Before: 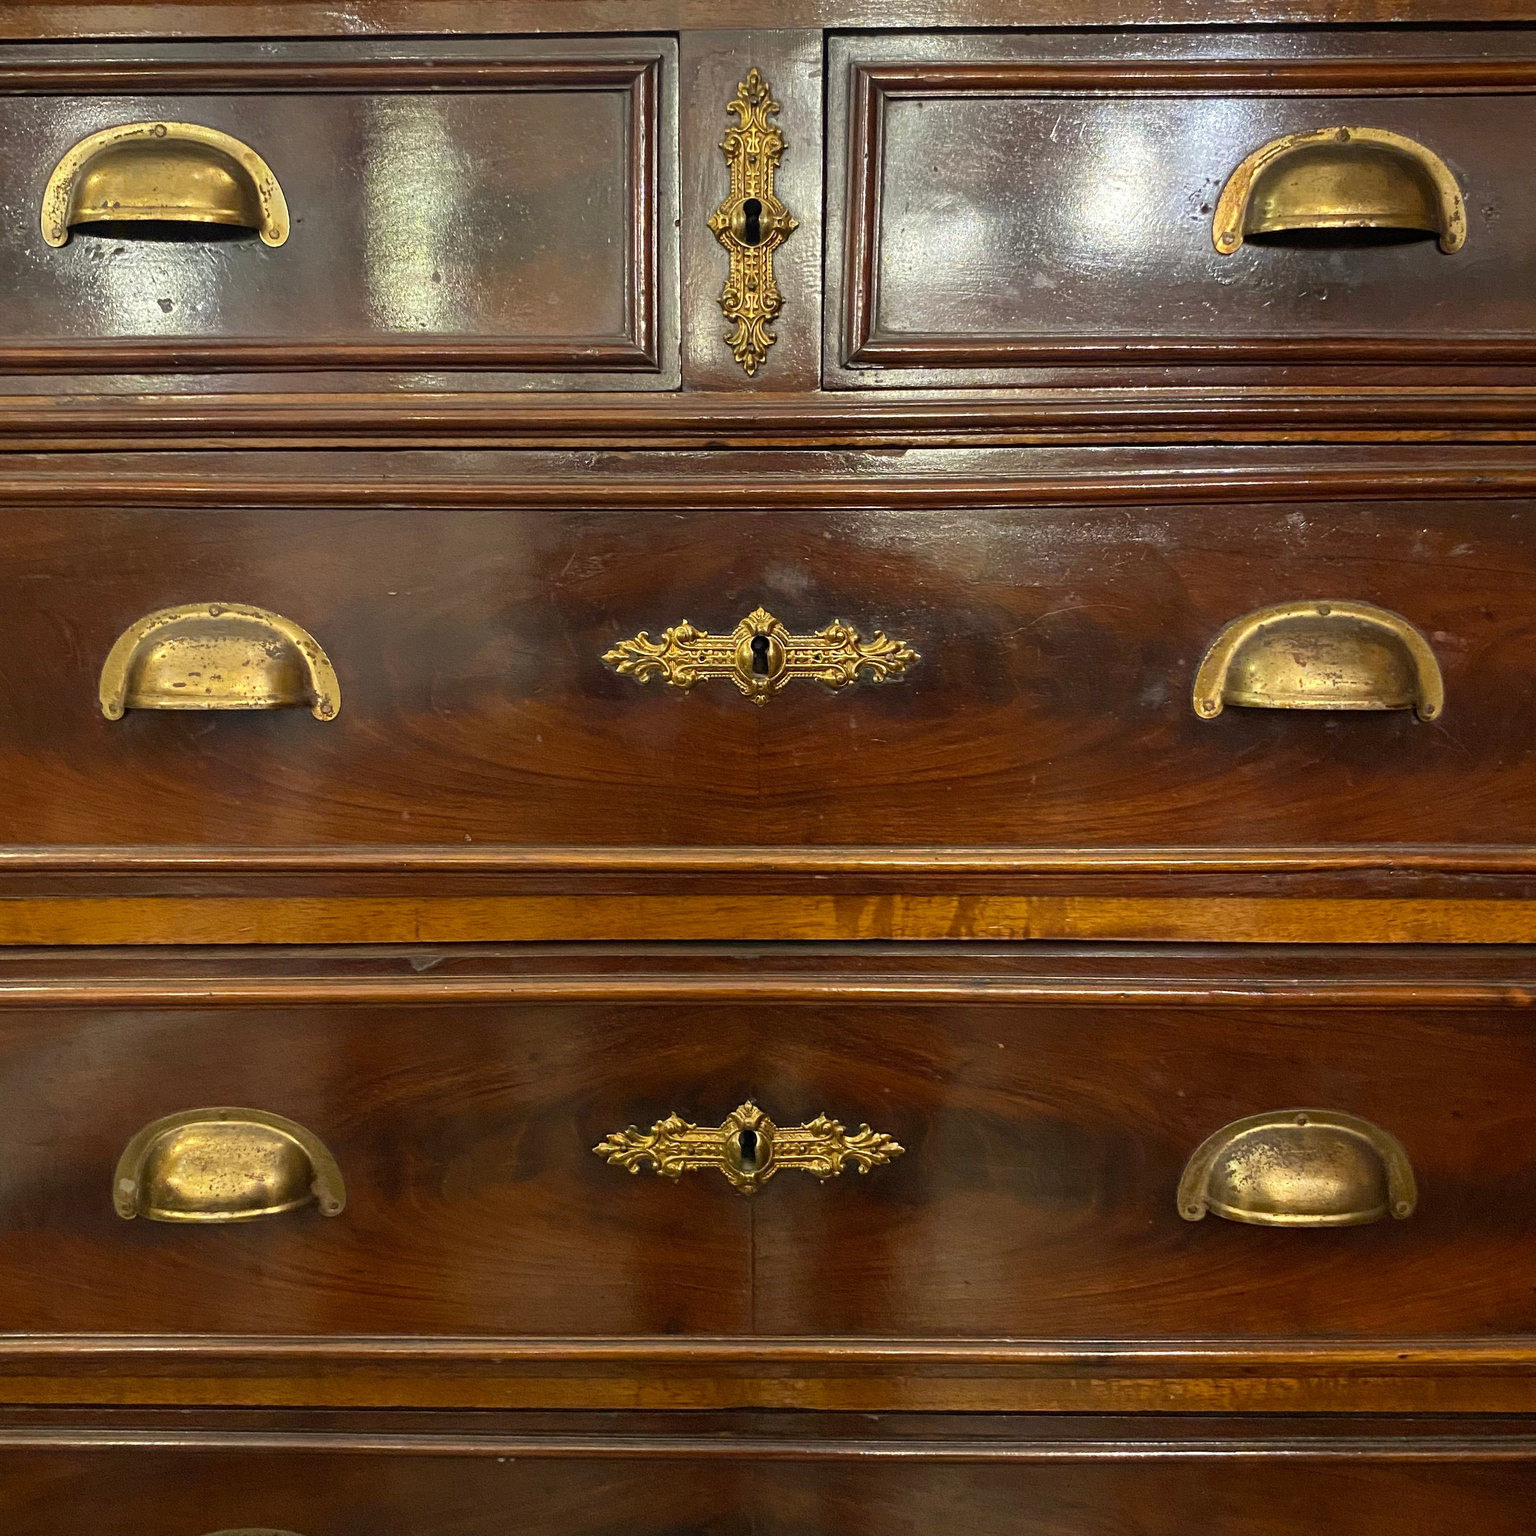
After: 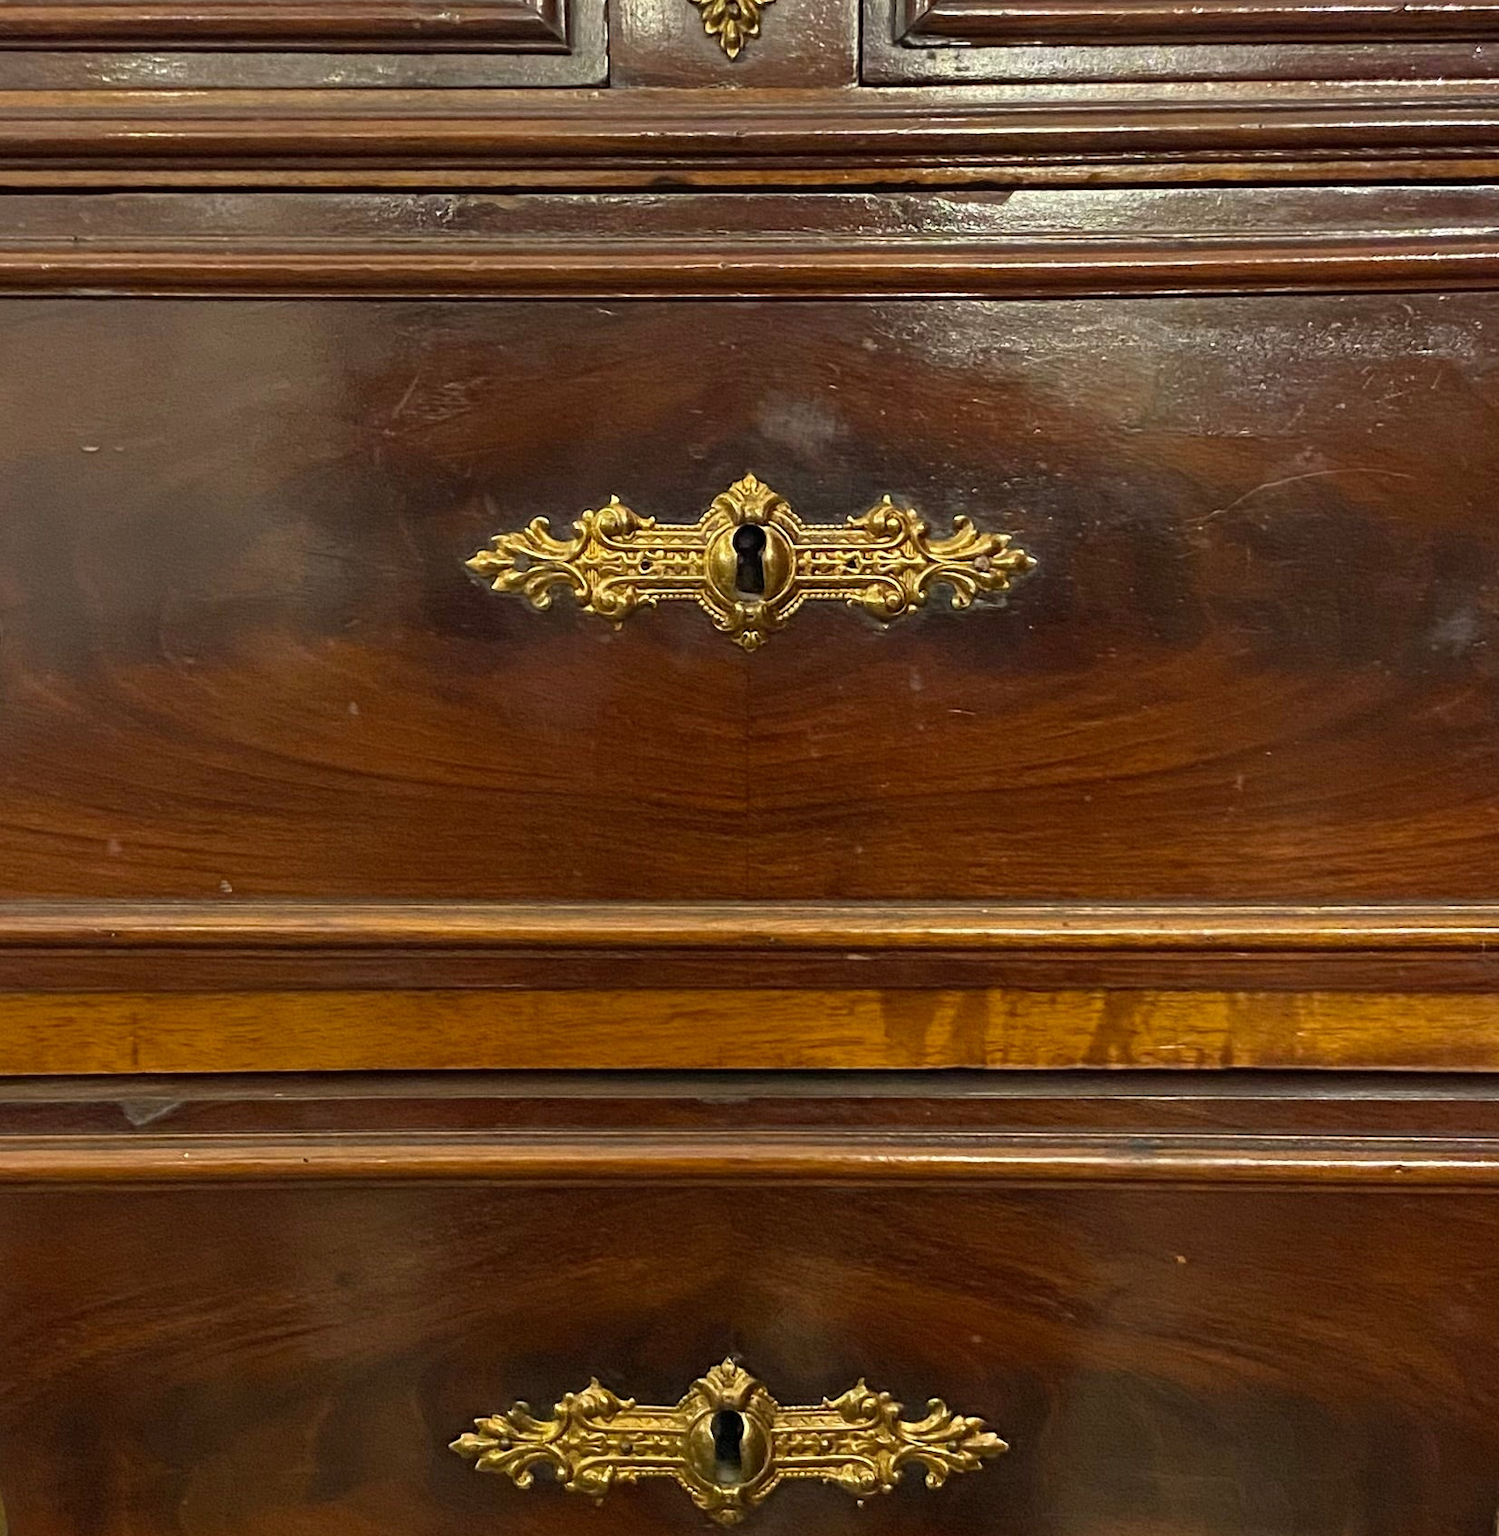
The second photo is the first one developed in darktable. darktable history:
exposure: compensate highlight preservation false
crop and rotate: left 22.275%, top 22.354%, right 23.224%, bottom 21.825%
